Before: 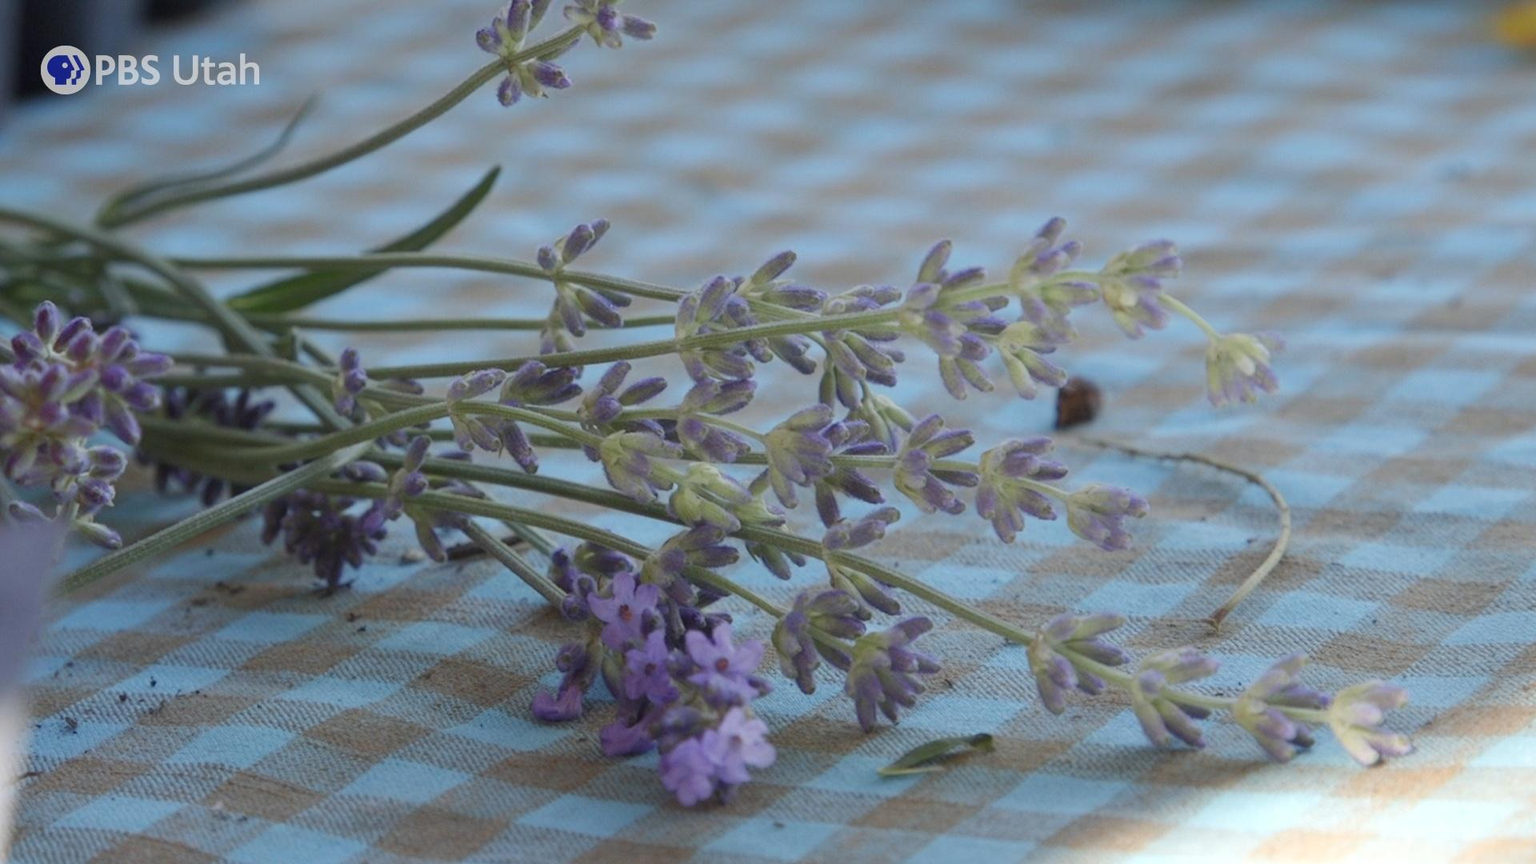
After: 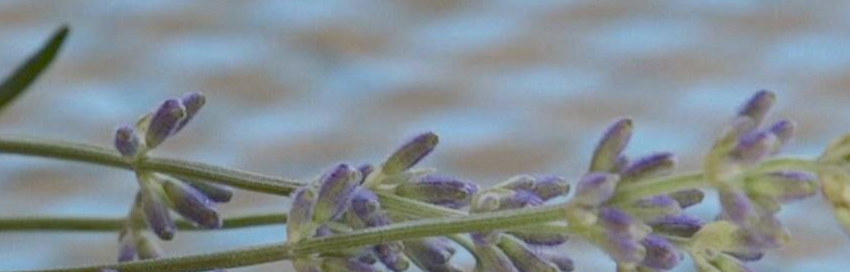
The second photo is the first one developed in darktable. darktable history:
haze removal: strength 0.296, distance 0.253, compatibility mode true, adaptive false
levels: levels [0, 0.498, 1]
crop: left 29.033%, top 16.816%, right 26.65%, bottom 57.973%
